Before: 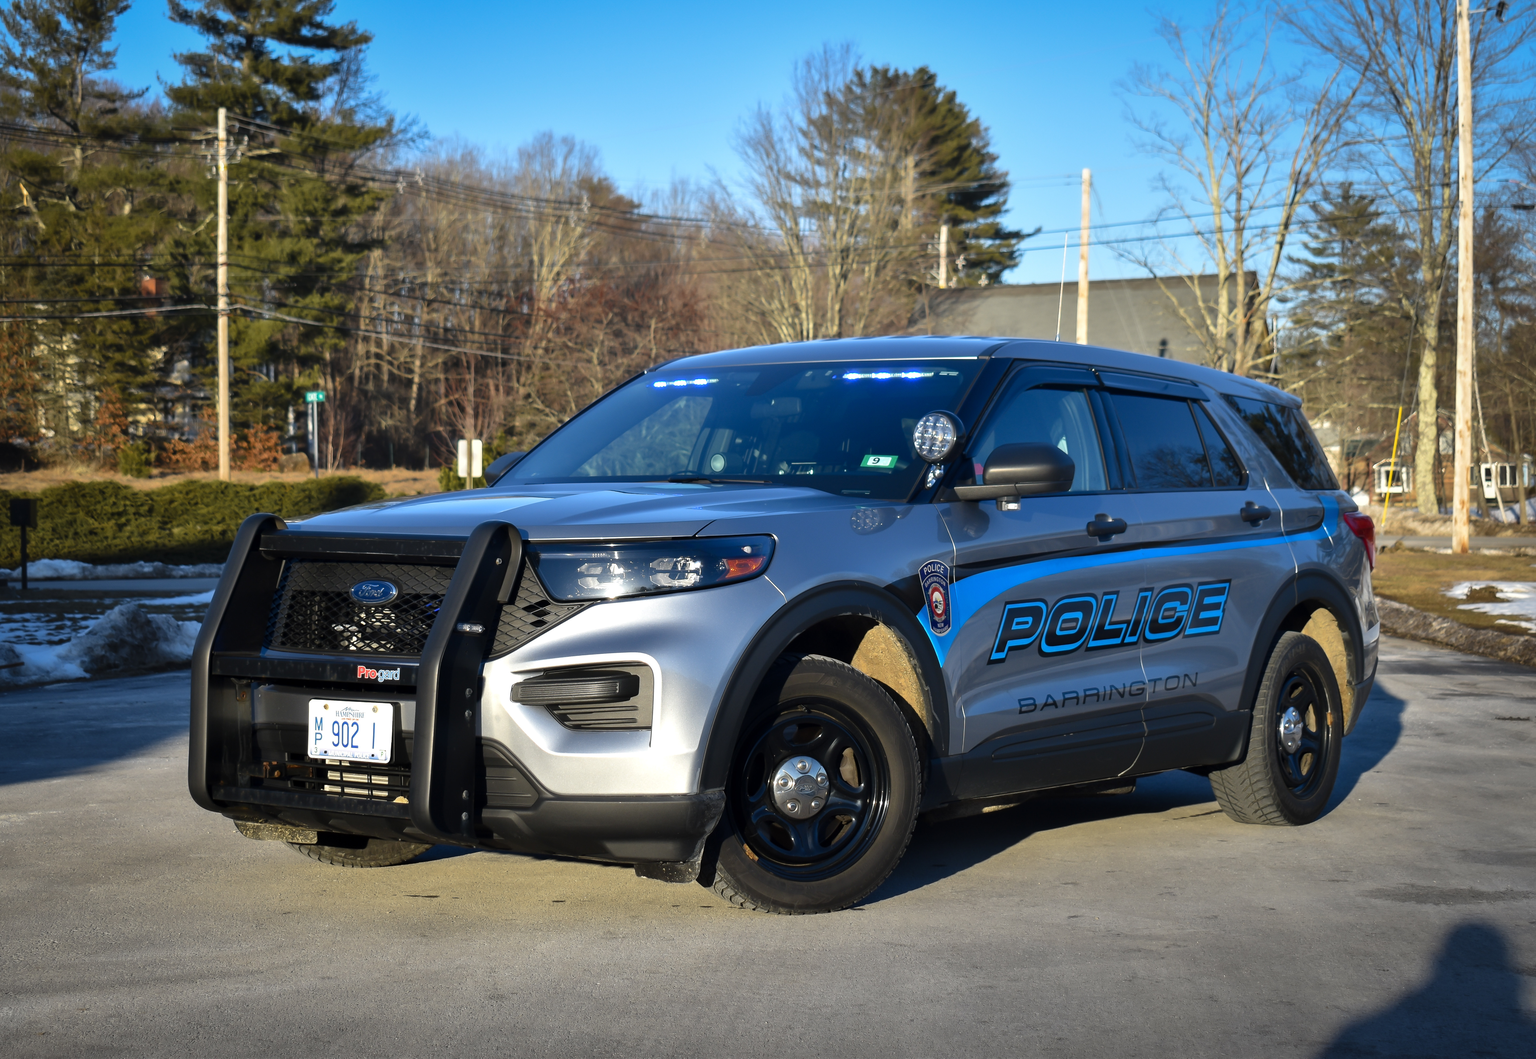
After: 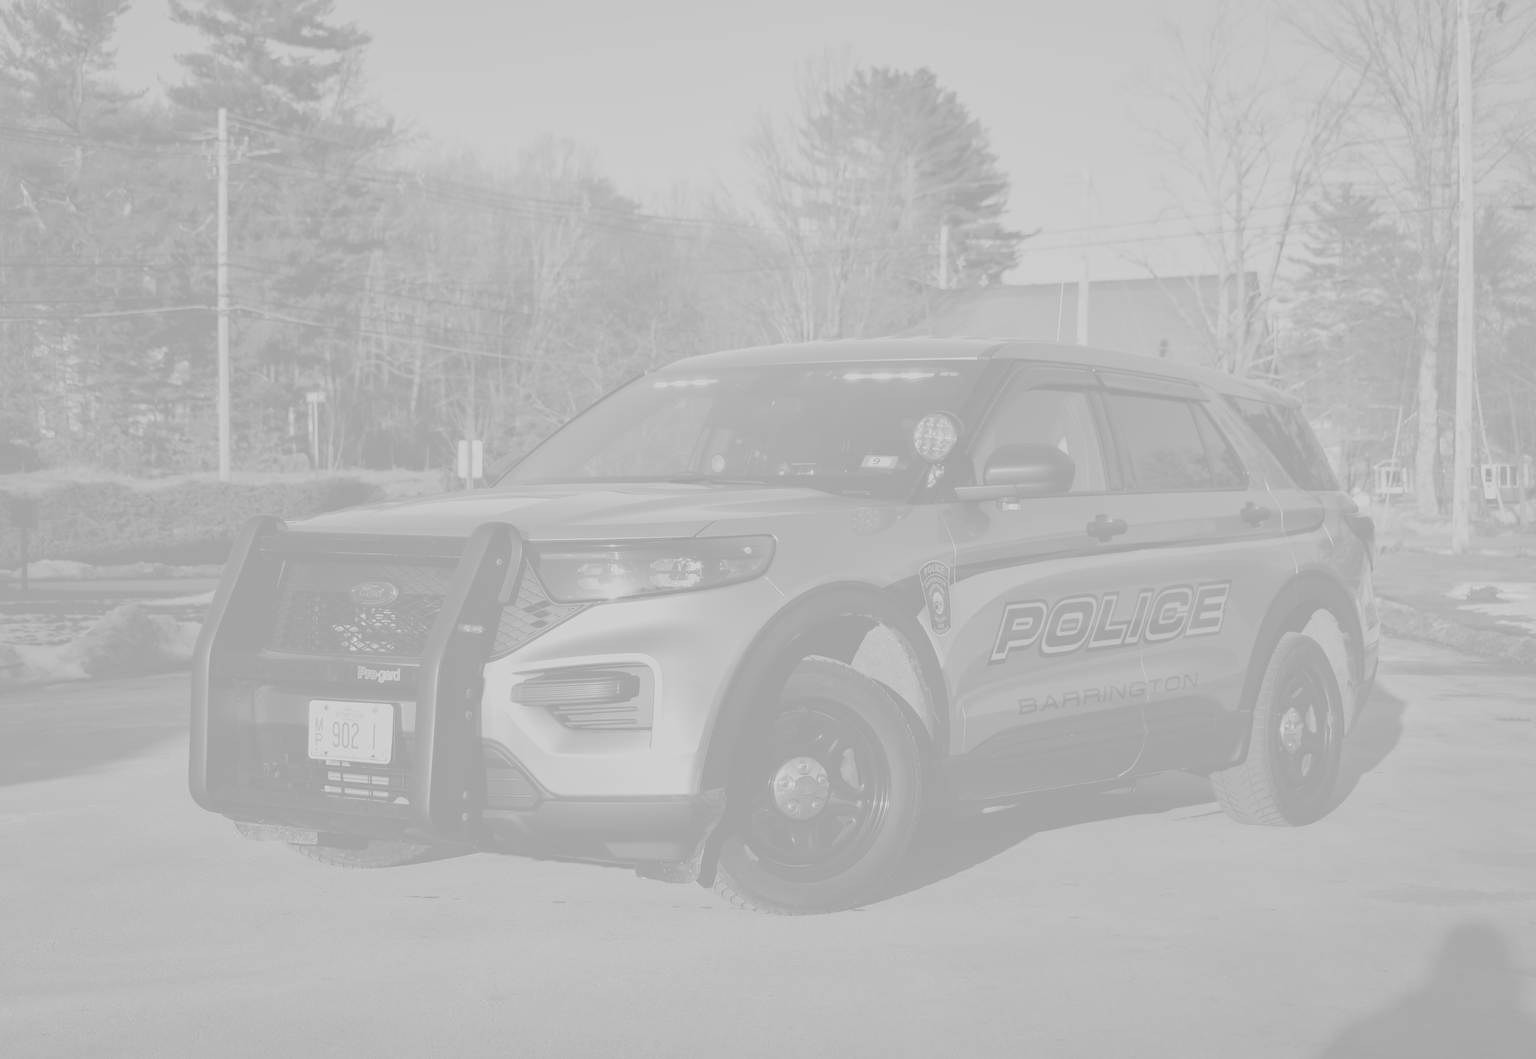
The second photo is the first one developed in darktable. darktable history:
colorize: hue 331.2°, saturation 69%, source mix 30.28%, lightness 69.02%, version 1
monochrome: on, module defaults
white balance: red 0.766, blue 1.537
color balance rgb: perceptual brilliance grading › global brilliance -48.39%
